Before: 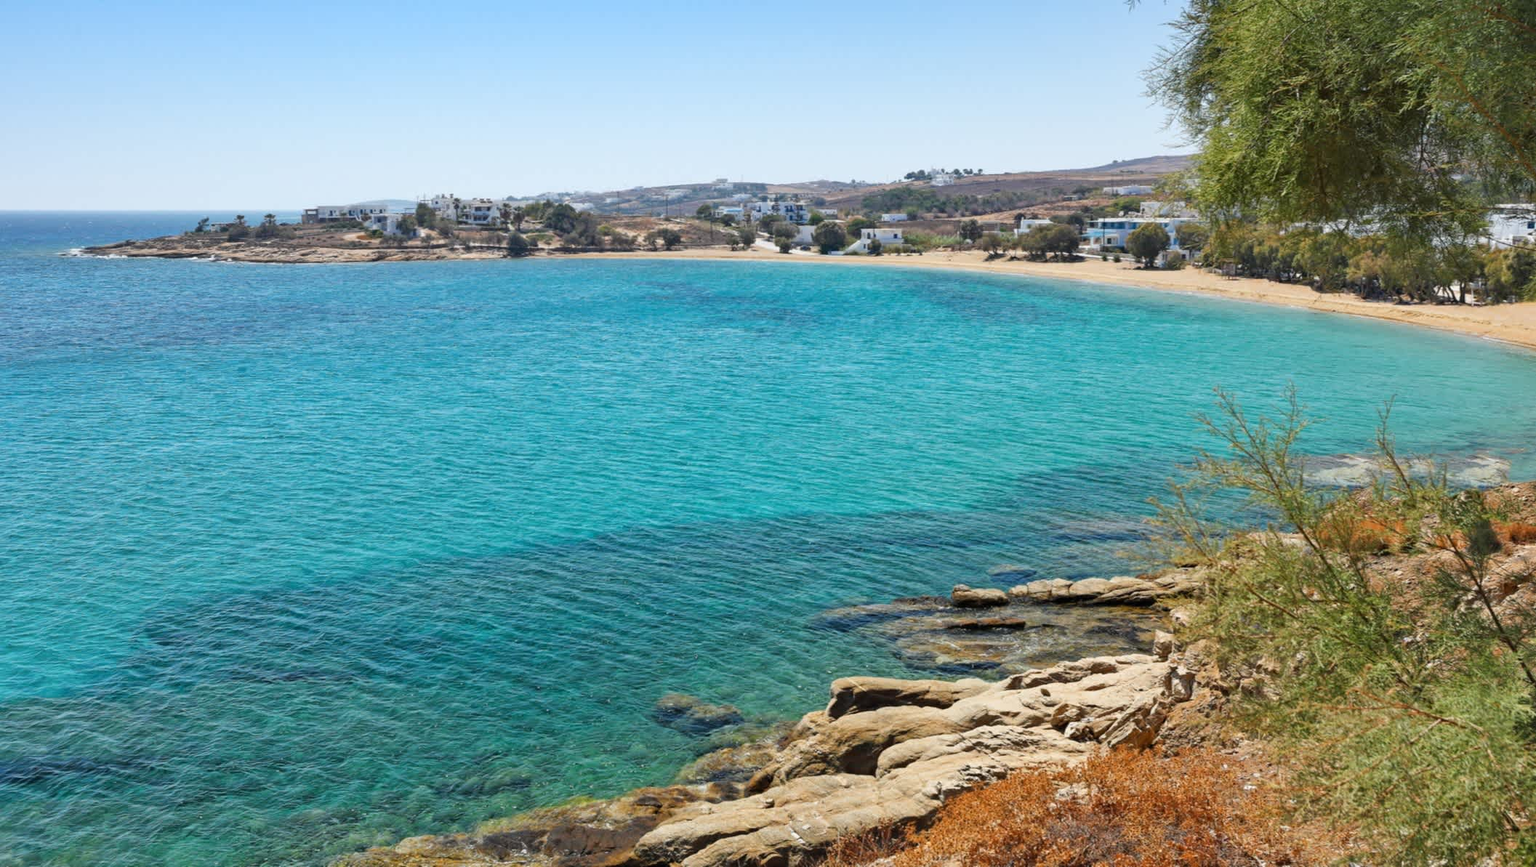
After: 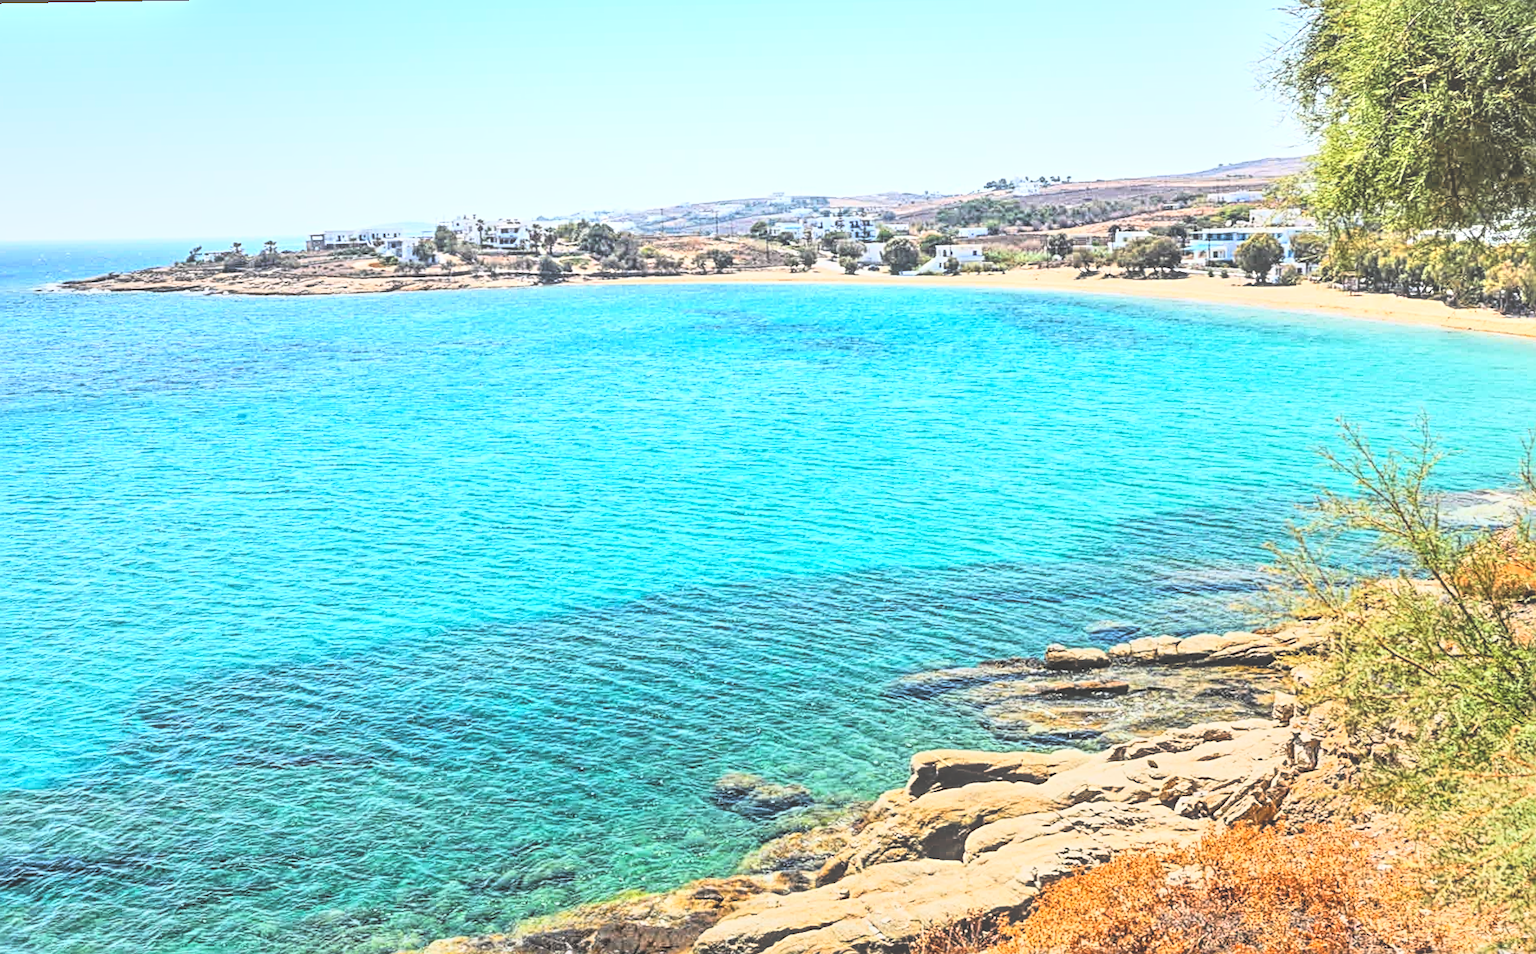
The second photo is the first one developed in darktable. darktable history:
crop and rotate: left 1.088%, right 8.807%
local contrast: highlights 73%, shadows 15%, midtone range 0.197
rotate and perspective: rotation -1°, crop left 0.011, crop right 0.989, crop top 0.025, crop bottom 0.975
rgb curve: curves: ch0 [(0, 0) (0.21, 0.15) (0.24, 0.21) (0.5, 0.75) (0.75, 0.96) (0.89, 0.99) (1, 1)]; ch1 [(0, 0.02) (0.21, 0.13) (0.25, 0.2) (0.5, 0.67) (0.75, 0.9) (0.89, 0.97) (1, 1)]; ch2 [(0, 0.02) (0.21, 0.13) (0.25, 0.2) (0.5, 0.67) (0.75, 0.9) (0.89, 0.97) (1, 1)], compensate middle gray true
sharpen: radius 2.584, amount 0.688
